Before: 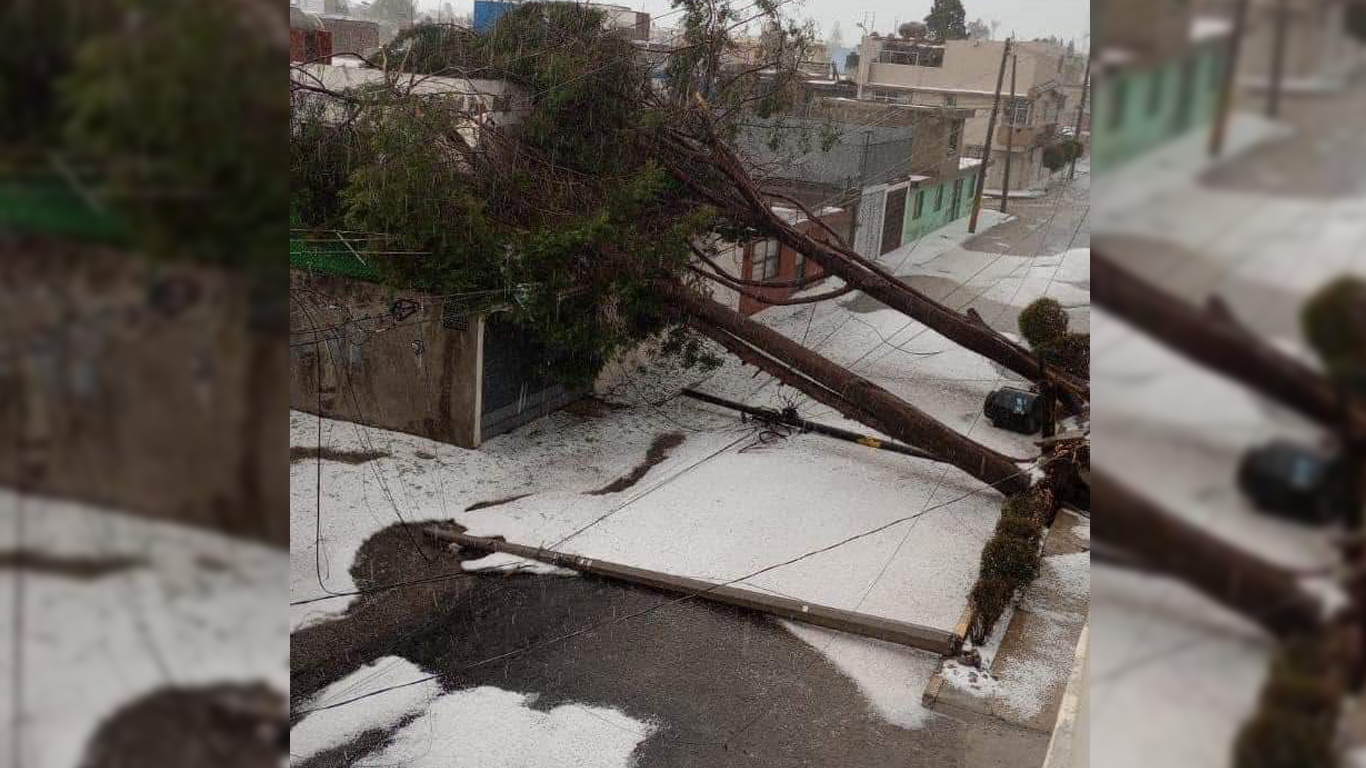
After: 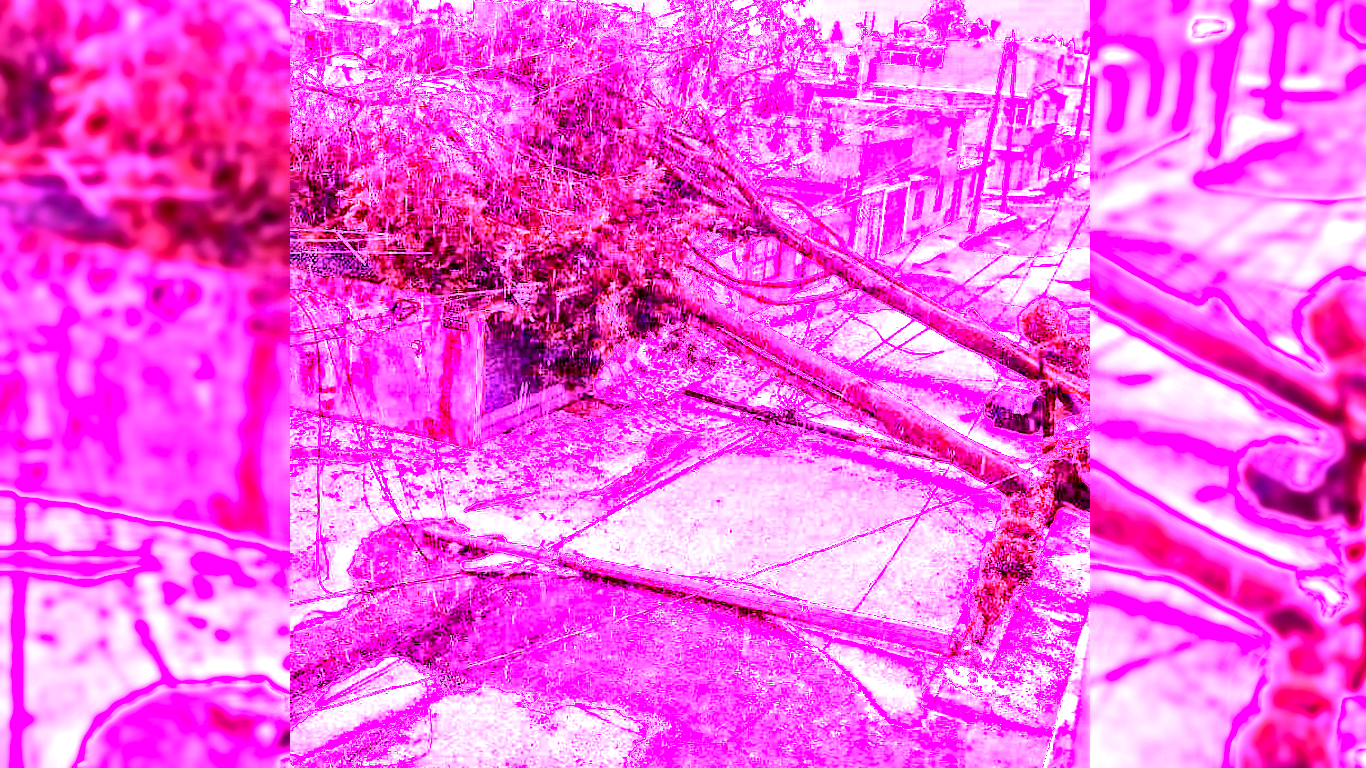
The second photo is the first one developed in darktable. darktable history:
white balance: red 8, blue 8
contrast equalizer: y [[0.511, 0.558, 0.631, 0.632, 0.559, 0.512], [0.5 ×6], [0.507, 0.559, 0.627, 0.644, 0.647, 0.647], [0 ×6], [0 ×6]]
